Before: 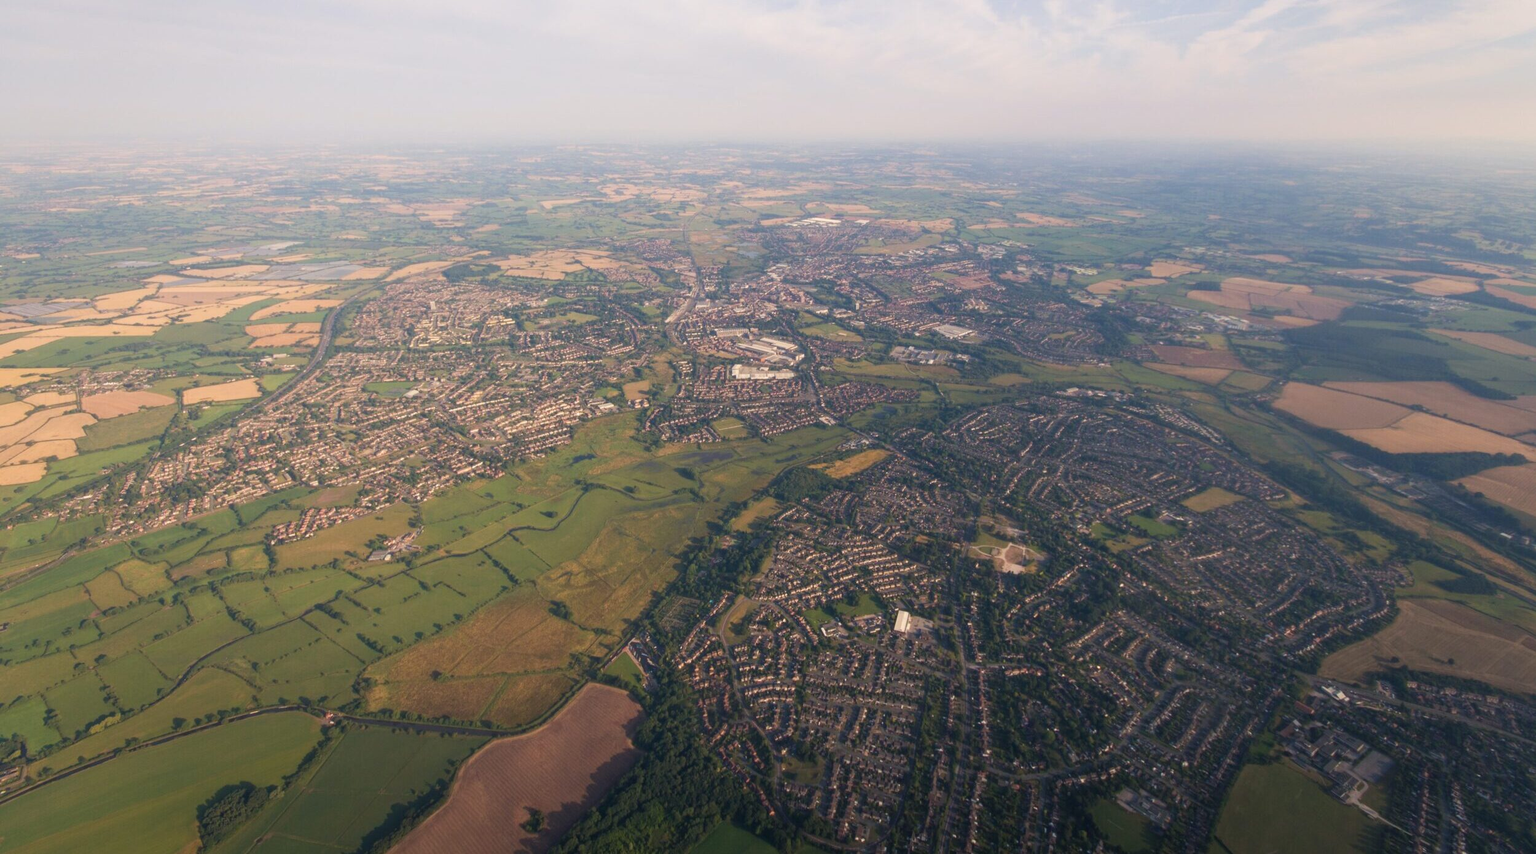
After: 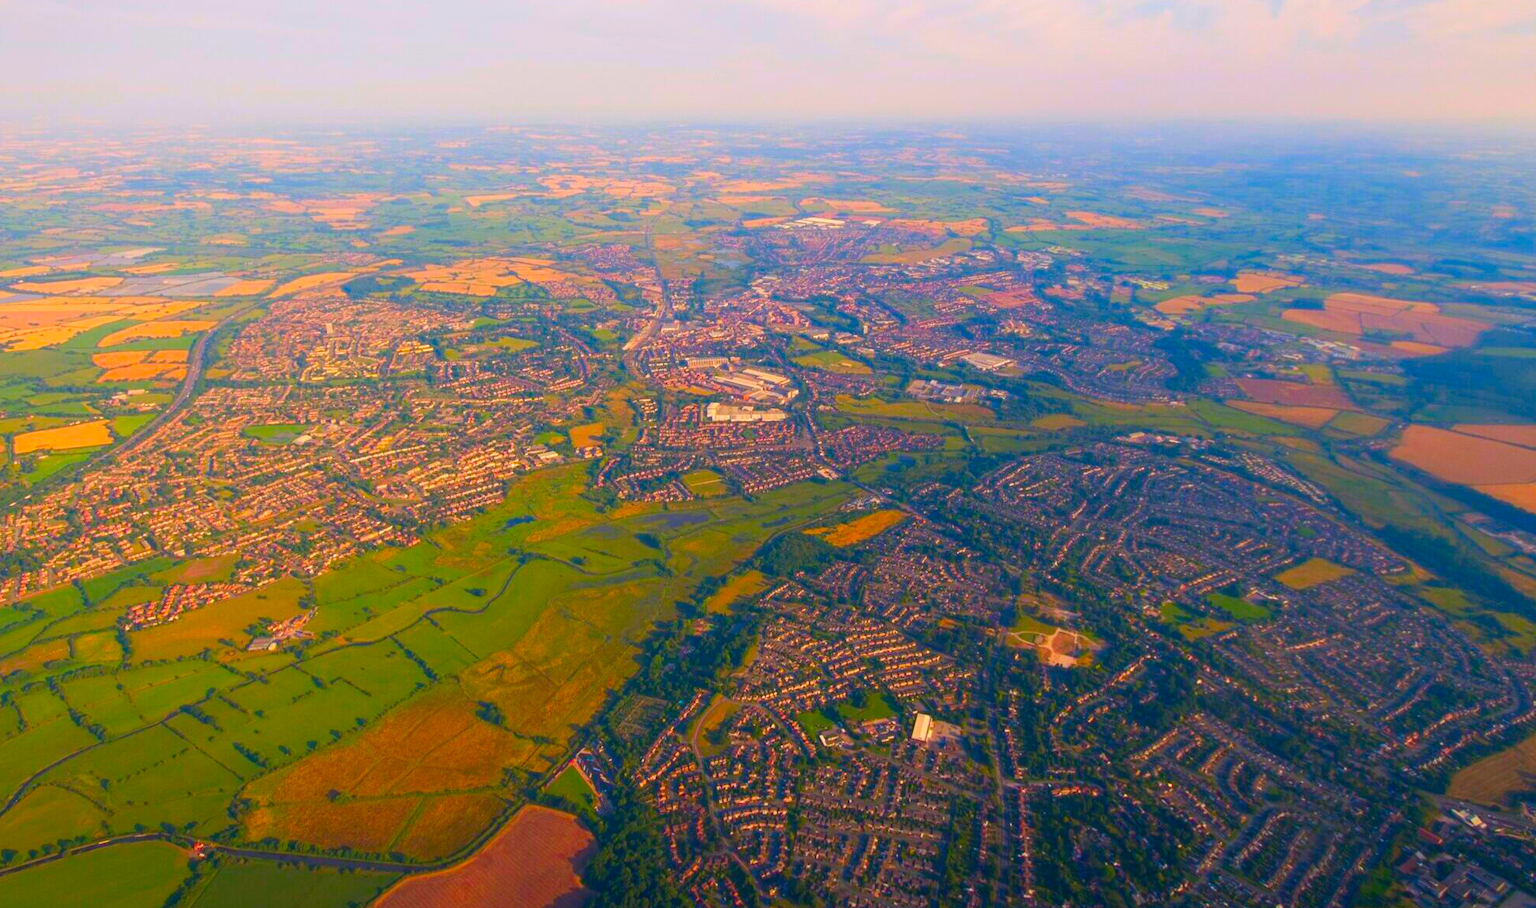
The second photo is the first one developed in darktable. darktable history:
color correction: saturation 2.15
color balance rgb: perceptual saturation grading › global saturation 20%, global vibrance 20%
crop: left 11.225%, top 5.381%, right 9.565%, bottom 10.314%
